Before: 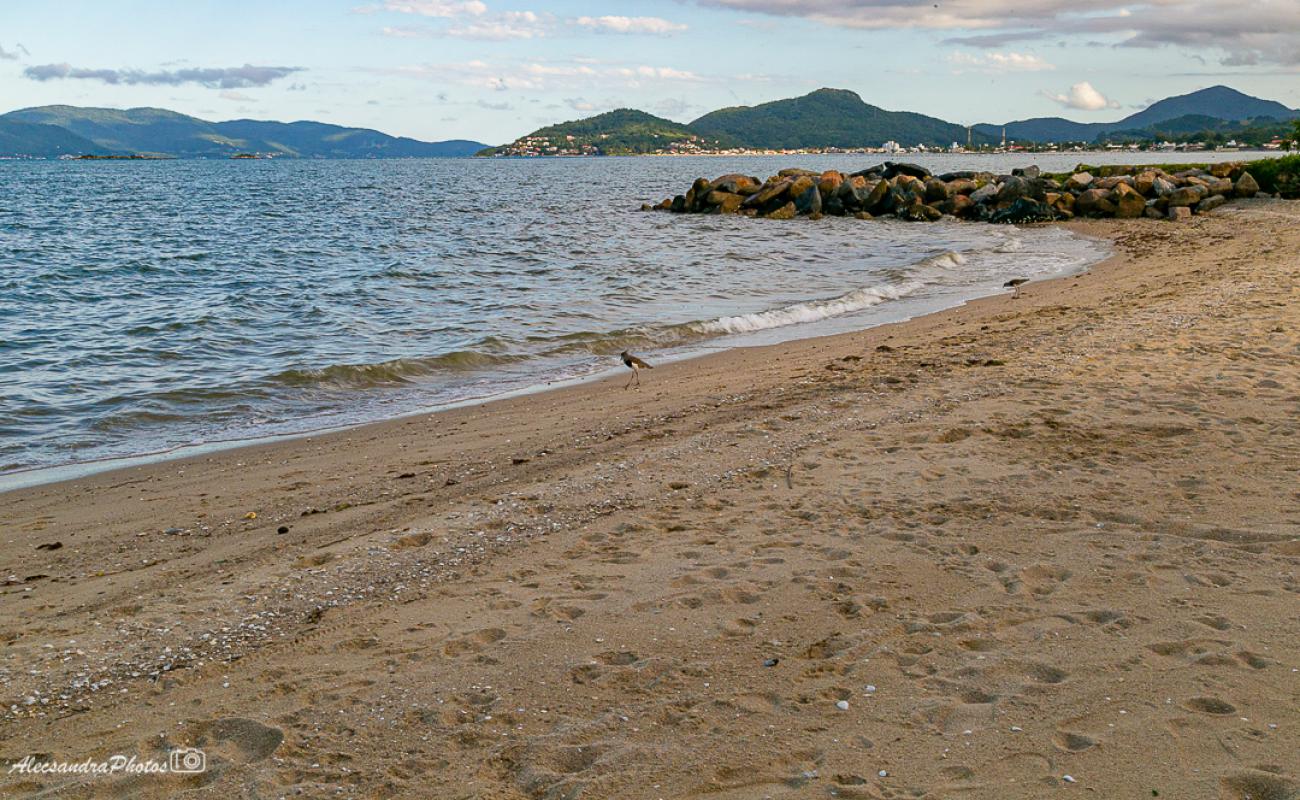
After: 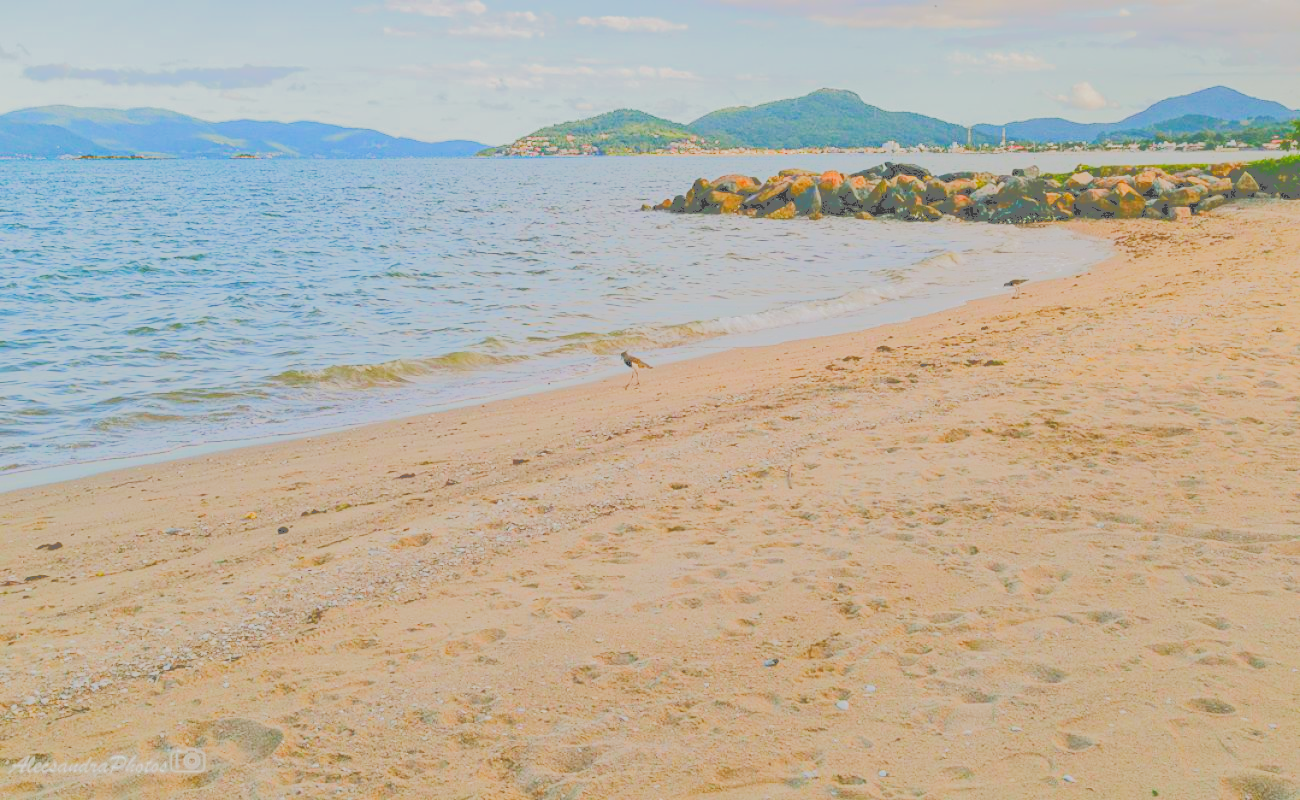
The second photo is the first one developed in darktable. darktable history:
tone curve: curves: ch0 [(0, 0) (0.003, 0.43) (0.011, 0.433) (0.025, 0.434) (0.044, 0.436) (0.069, 0.439) (0.1, 0.442) (0.136, 0.446) (0.177, 0.449) (0.224, 0.454) (0.277, 0.462) (0.335, 0.488) (0.399, 0.524) (0.468, 0.566) (0.543, 0.615) (0.623, 0.666) (0.709, 0.718) (0.801, 0.761) (0.898, 0.801) (1, 1)], color space Lab, independent channels, preserve colors none
contrast brightness saturation: contrast 0.043, saturation 0.153
exposure: black level correction 0, exposure 1.691 EV, compensate highlight preservation false
filmic rgb: black relative exposure -6.22 EV, white relative exposure 6.96 EV, hardness 2.27
